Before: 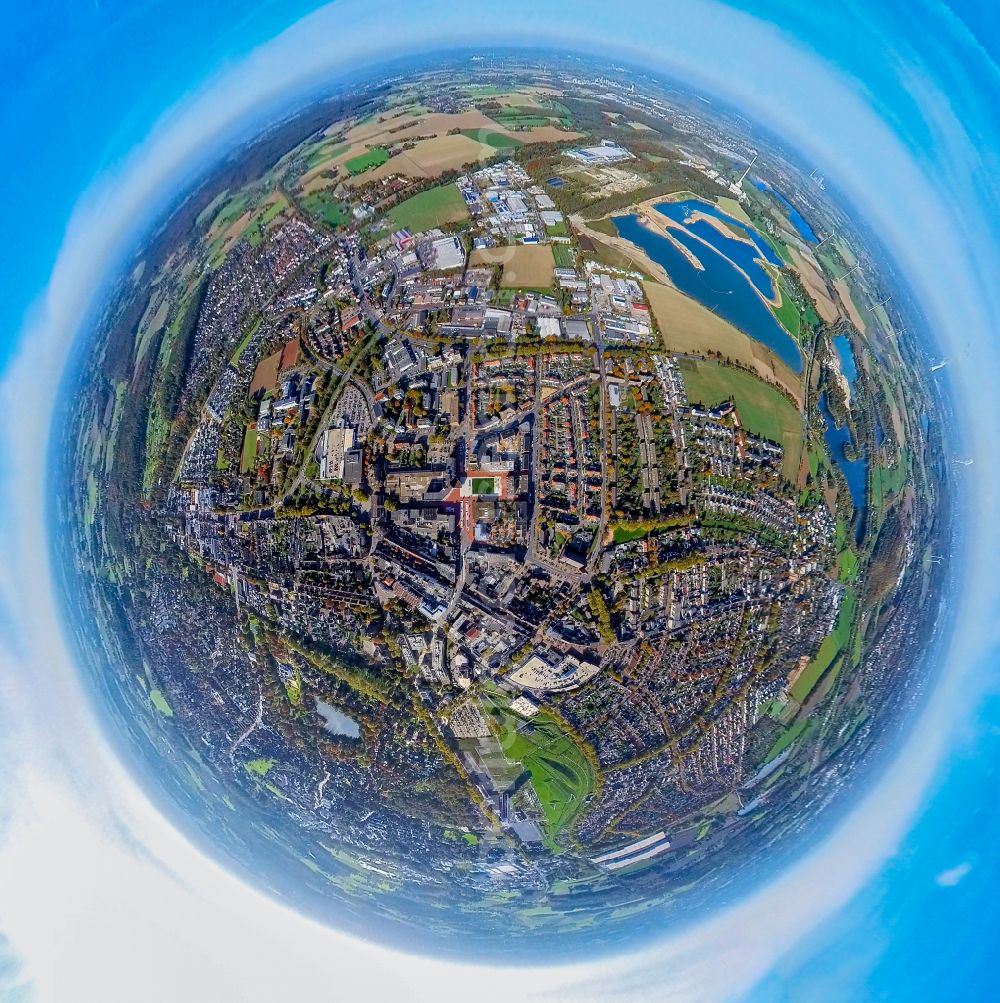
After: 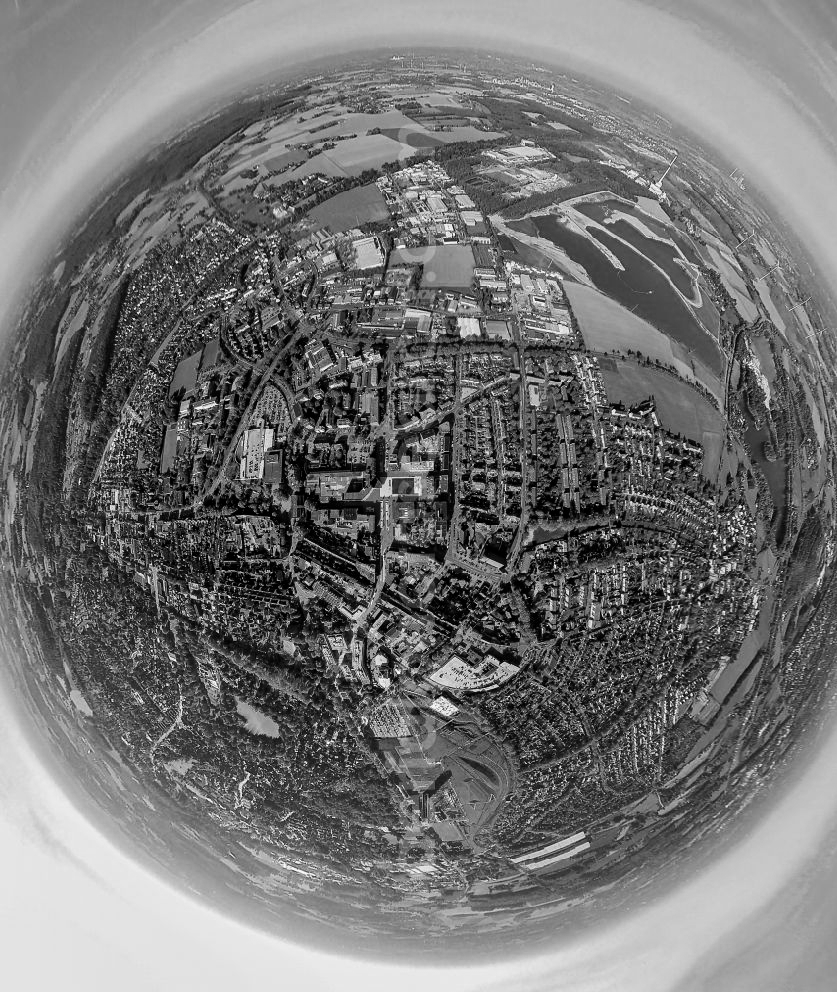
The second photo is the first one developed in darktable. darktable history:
exposure: black level correction 0, exposure 1.1 EV, compensate exposure bias true, compensate highlight preservation false
crop: left 8.026%, right 7.374%
contrast brightness saturation: contrast -0.03, brightness -0.59, saturation -1
global tonemap: drago (0.7, 100)
